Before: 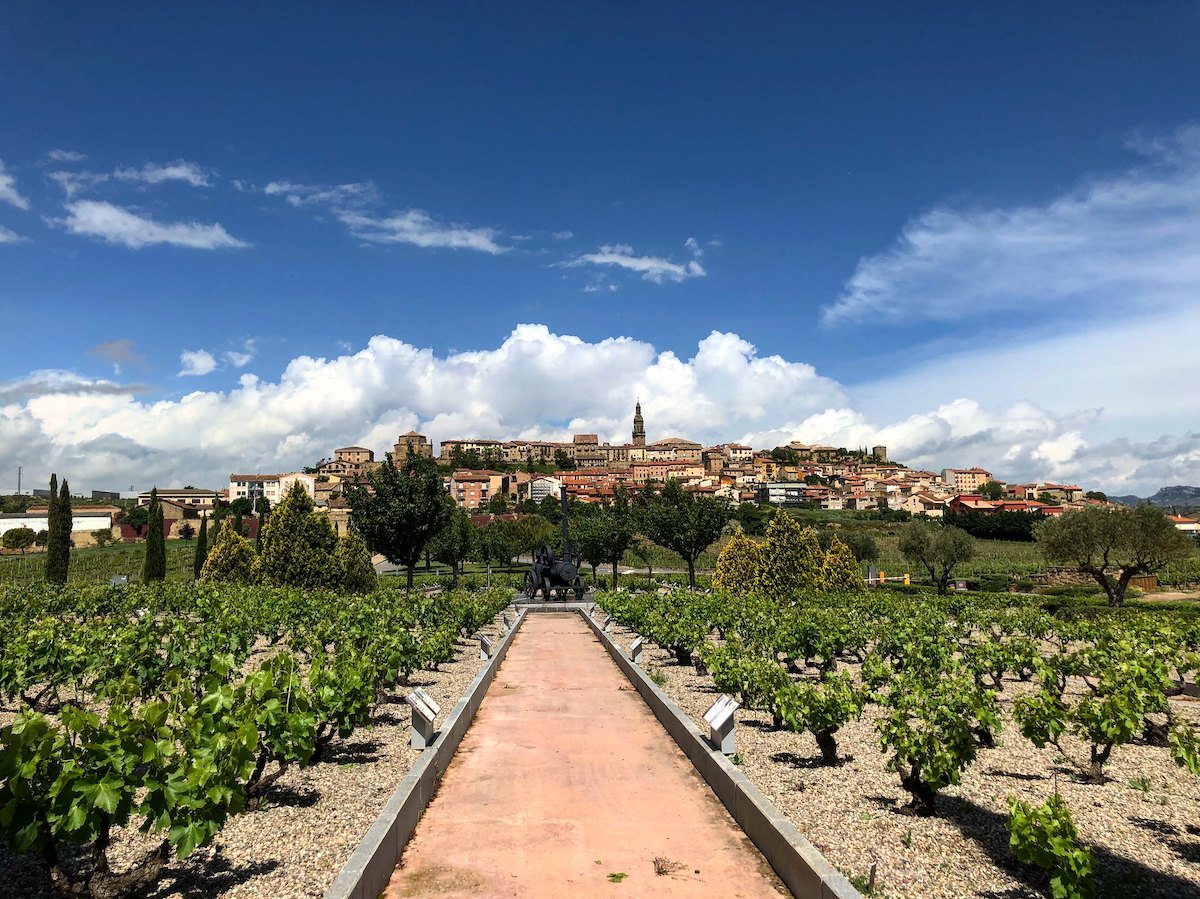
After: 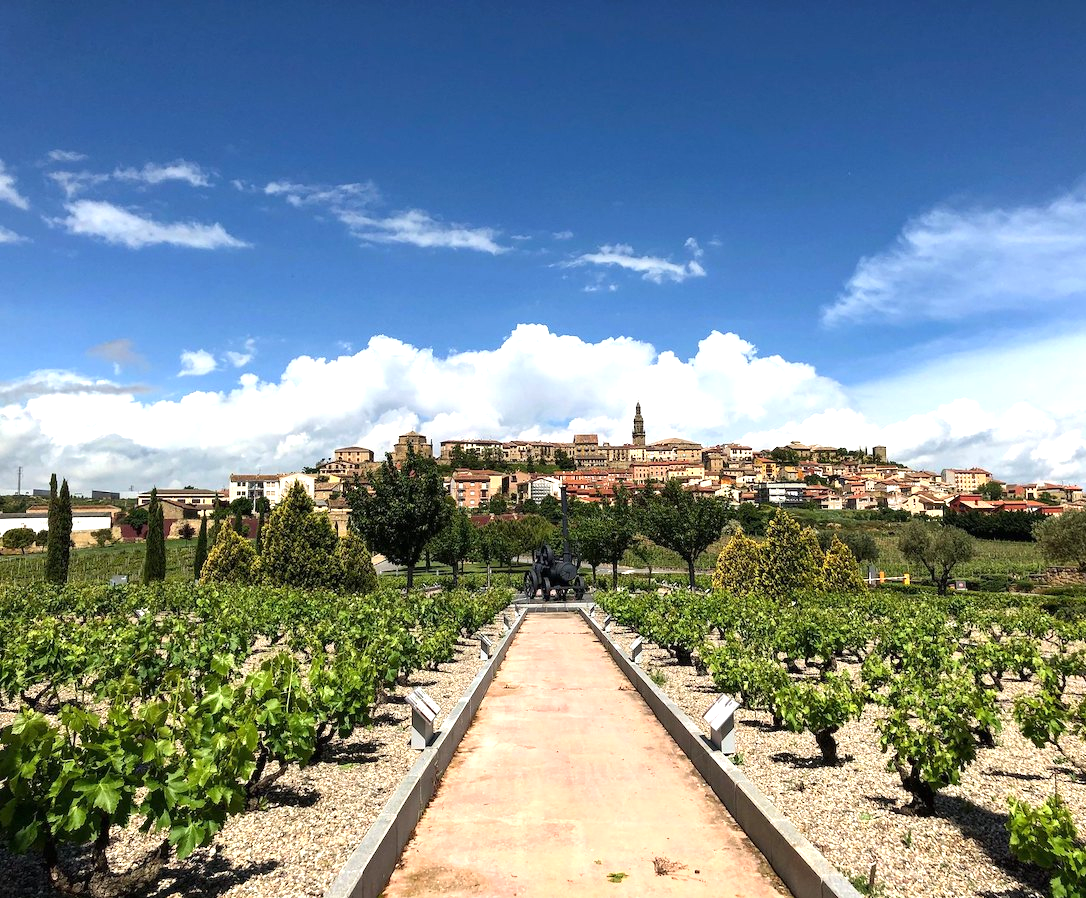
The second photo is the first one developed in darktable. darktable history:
crop: right 9.493%, bottom 0.021%
exposure: black level correction 0, exposure 0.593 EV, compensate highlight preservation false
